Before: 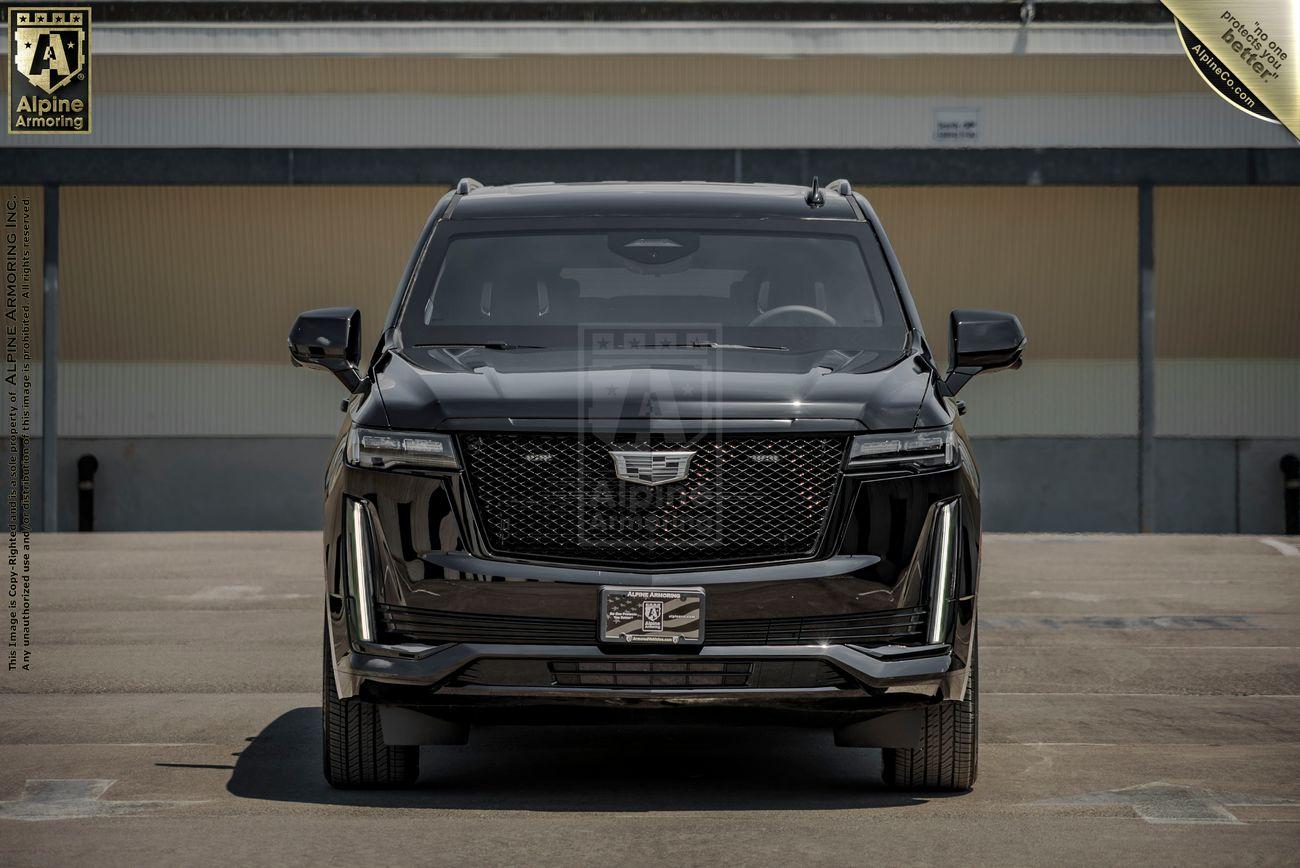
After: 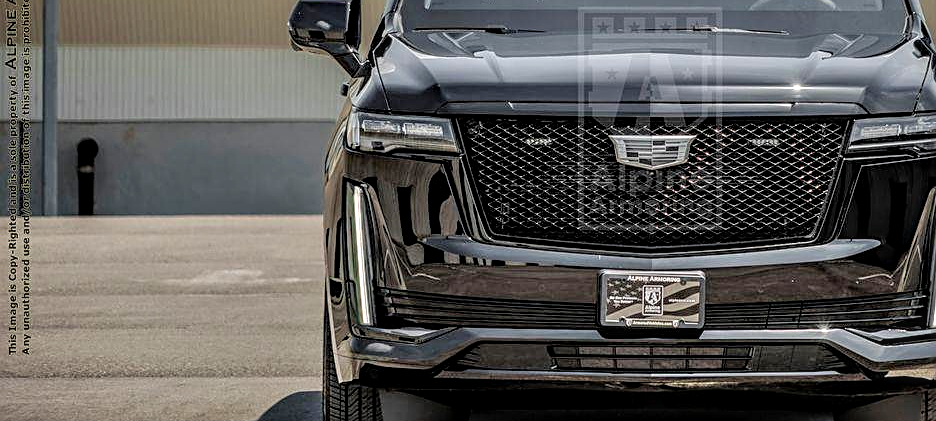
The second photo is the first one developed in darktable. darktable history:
local contrast: highlights 25%, detail 130%
crop: top 36.498%, right 27.964%, bottom 14.995%
tone equalizer: -7 EV 0.15 EV, -6 EV 0.6 EV, -5 EV 1.15 EV, -4 EV 1.33 EV, -3 EV 1.15 EV, -2 EV 0.6 EV, -1 EV 0.15 EV, mask exposure compensation -0.5 EV
levels: mode automatic, black 0.023%, white 99.97%, levels [0.062, 0.494, 0.925]
sharpen: on, module defaults
